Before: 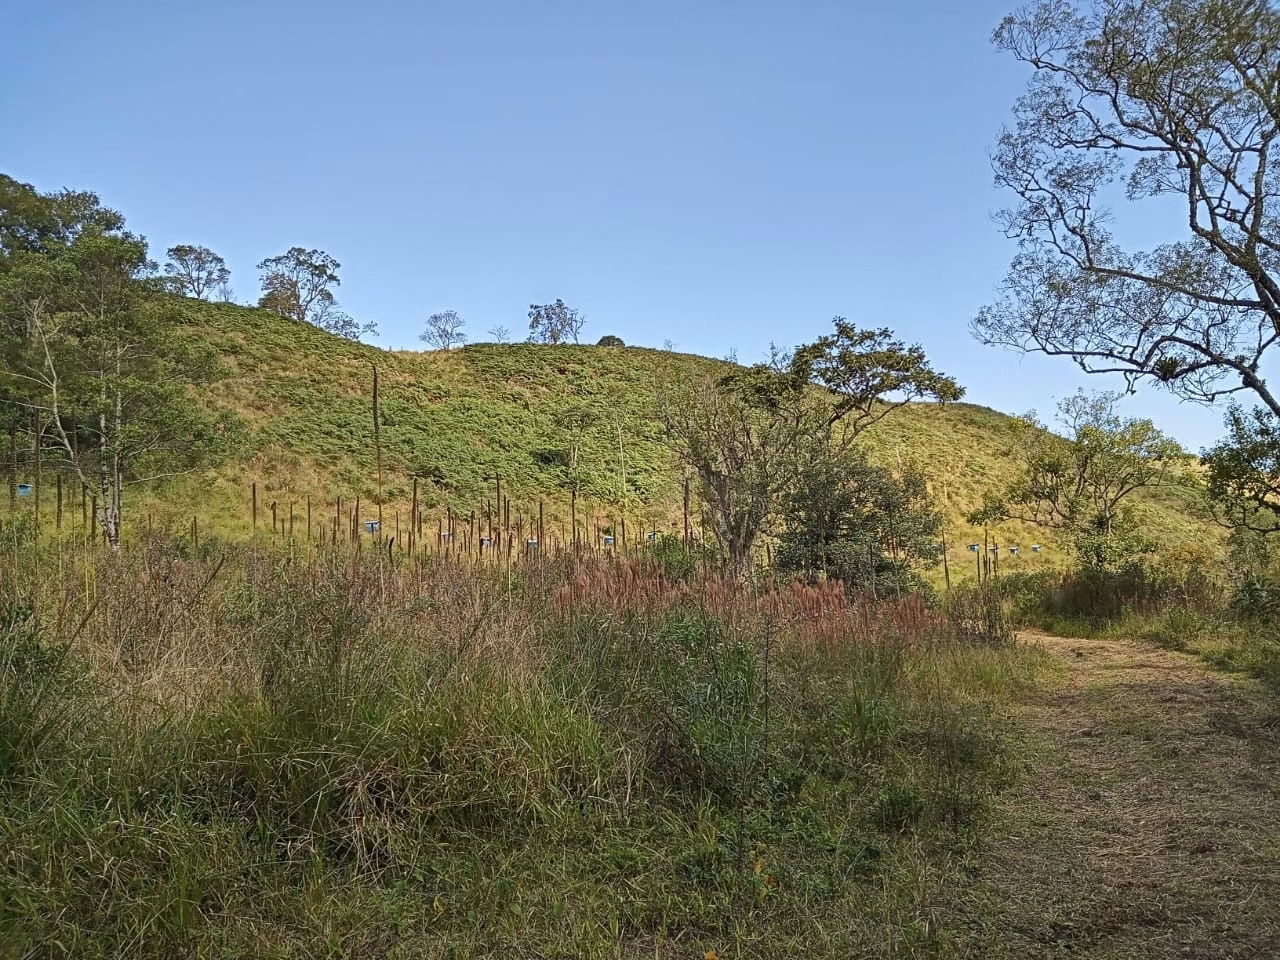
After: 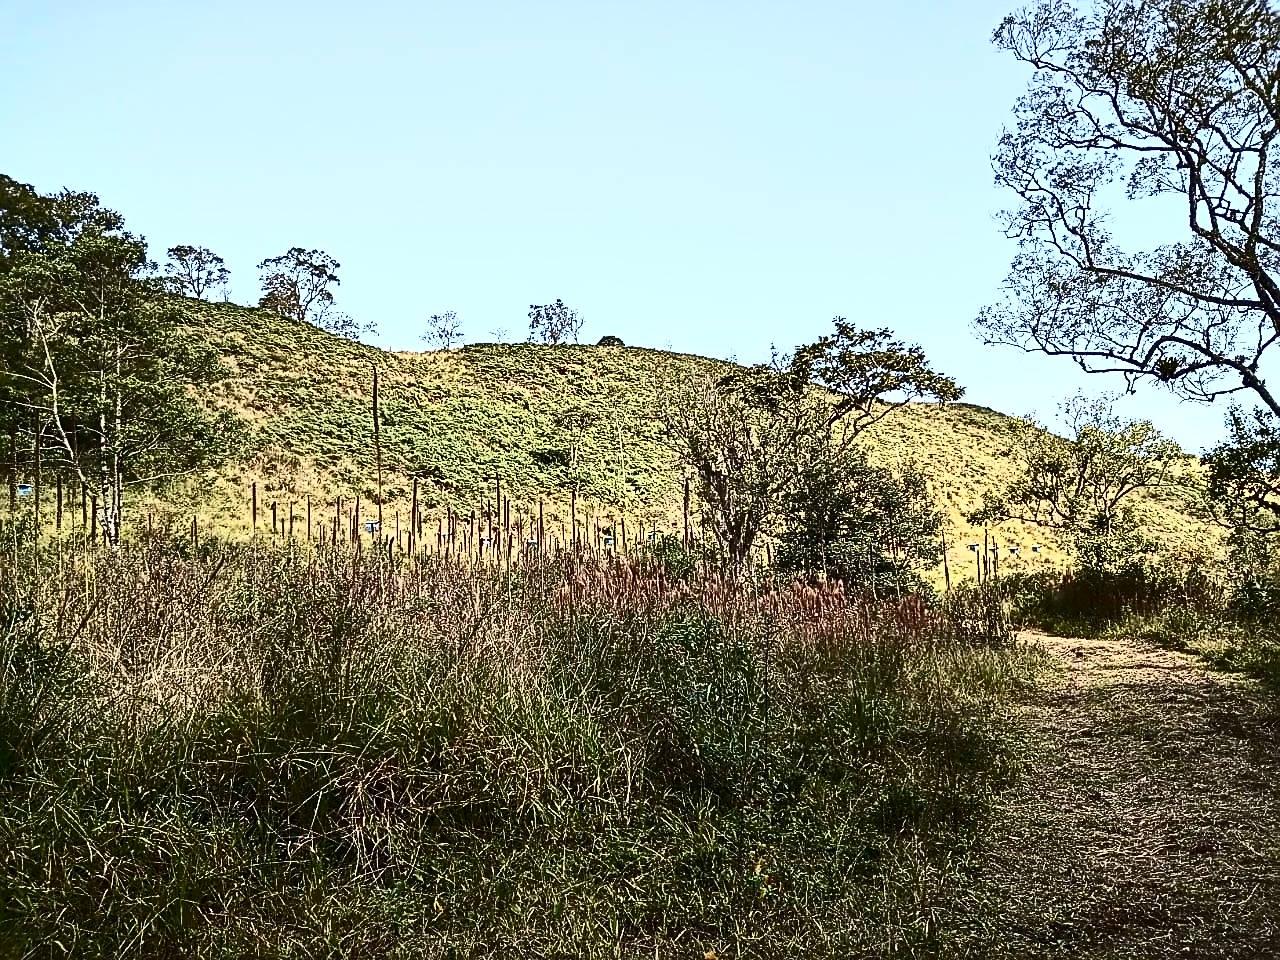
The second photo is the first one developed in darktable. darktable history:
contrast brightness saturation: contrast 0.925, brightness 0.205
sharpen: on, module defaults
